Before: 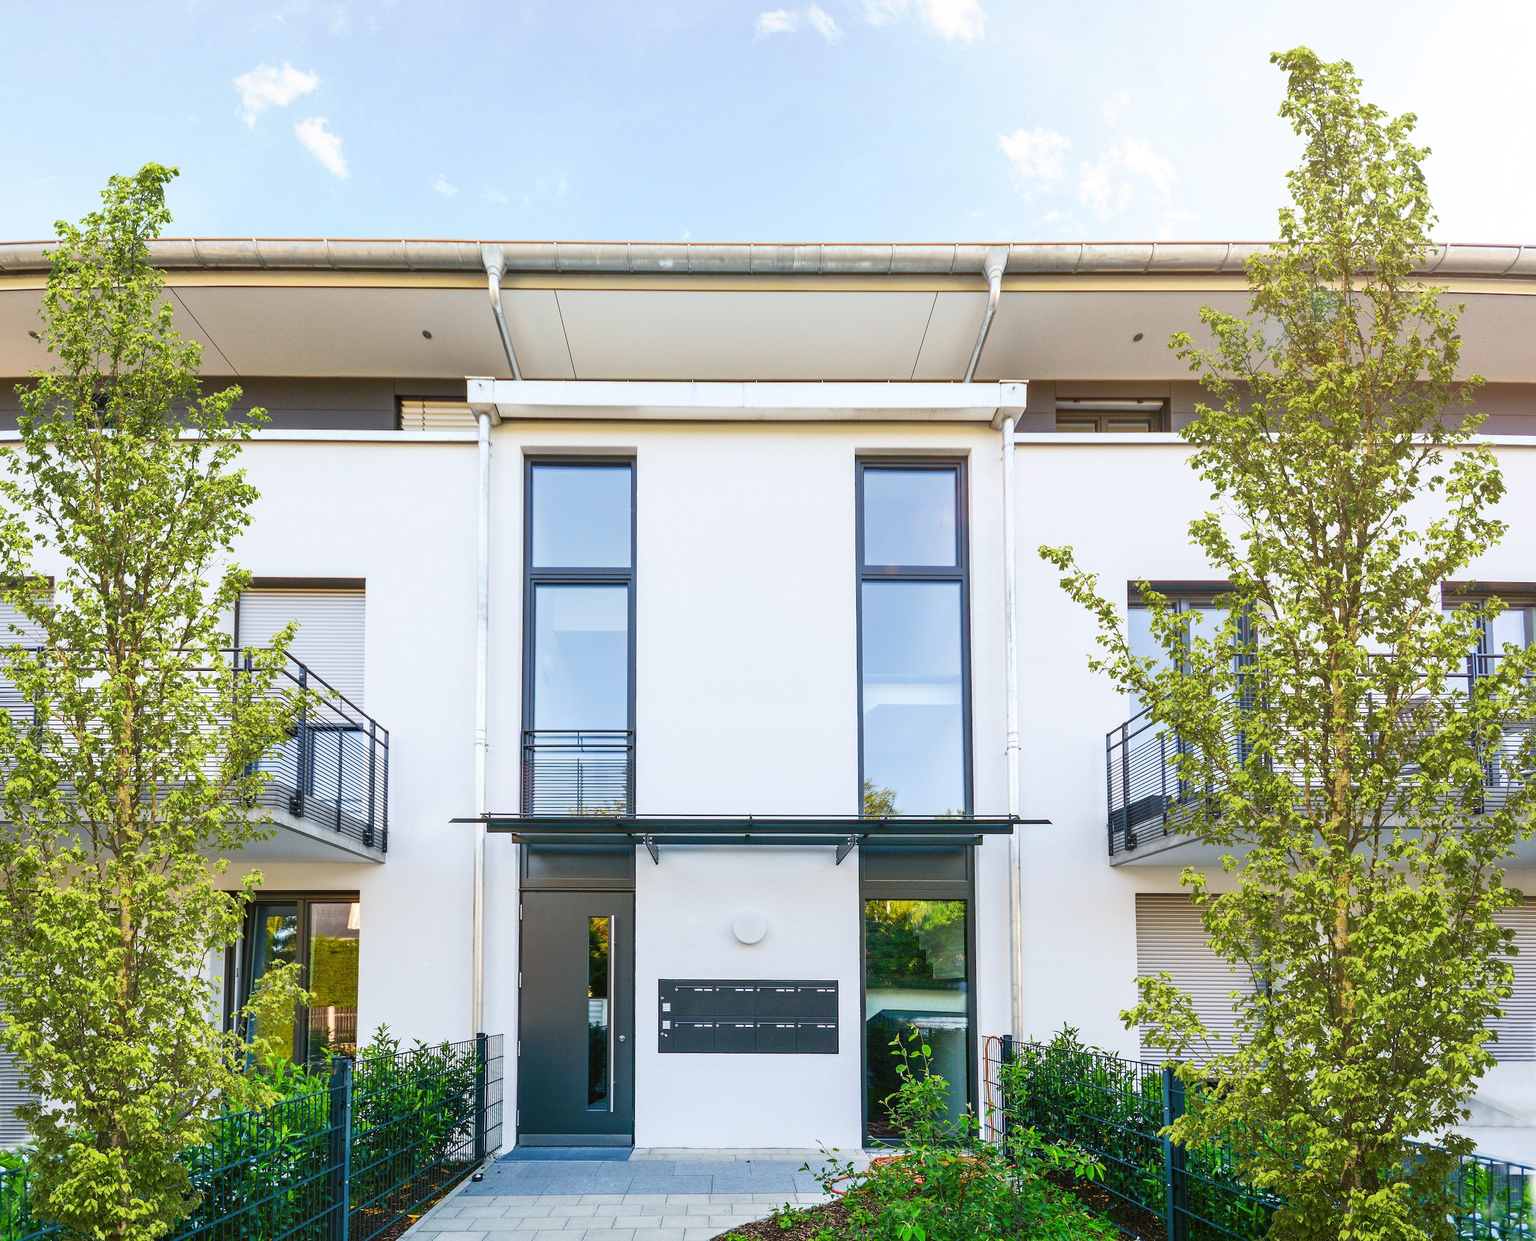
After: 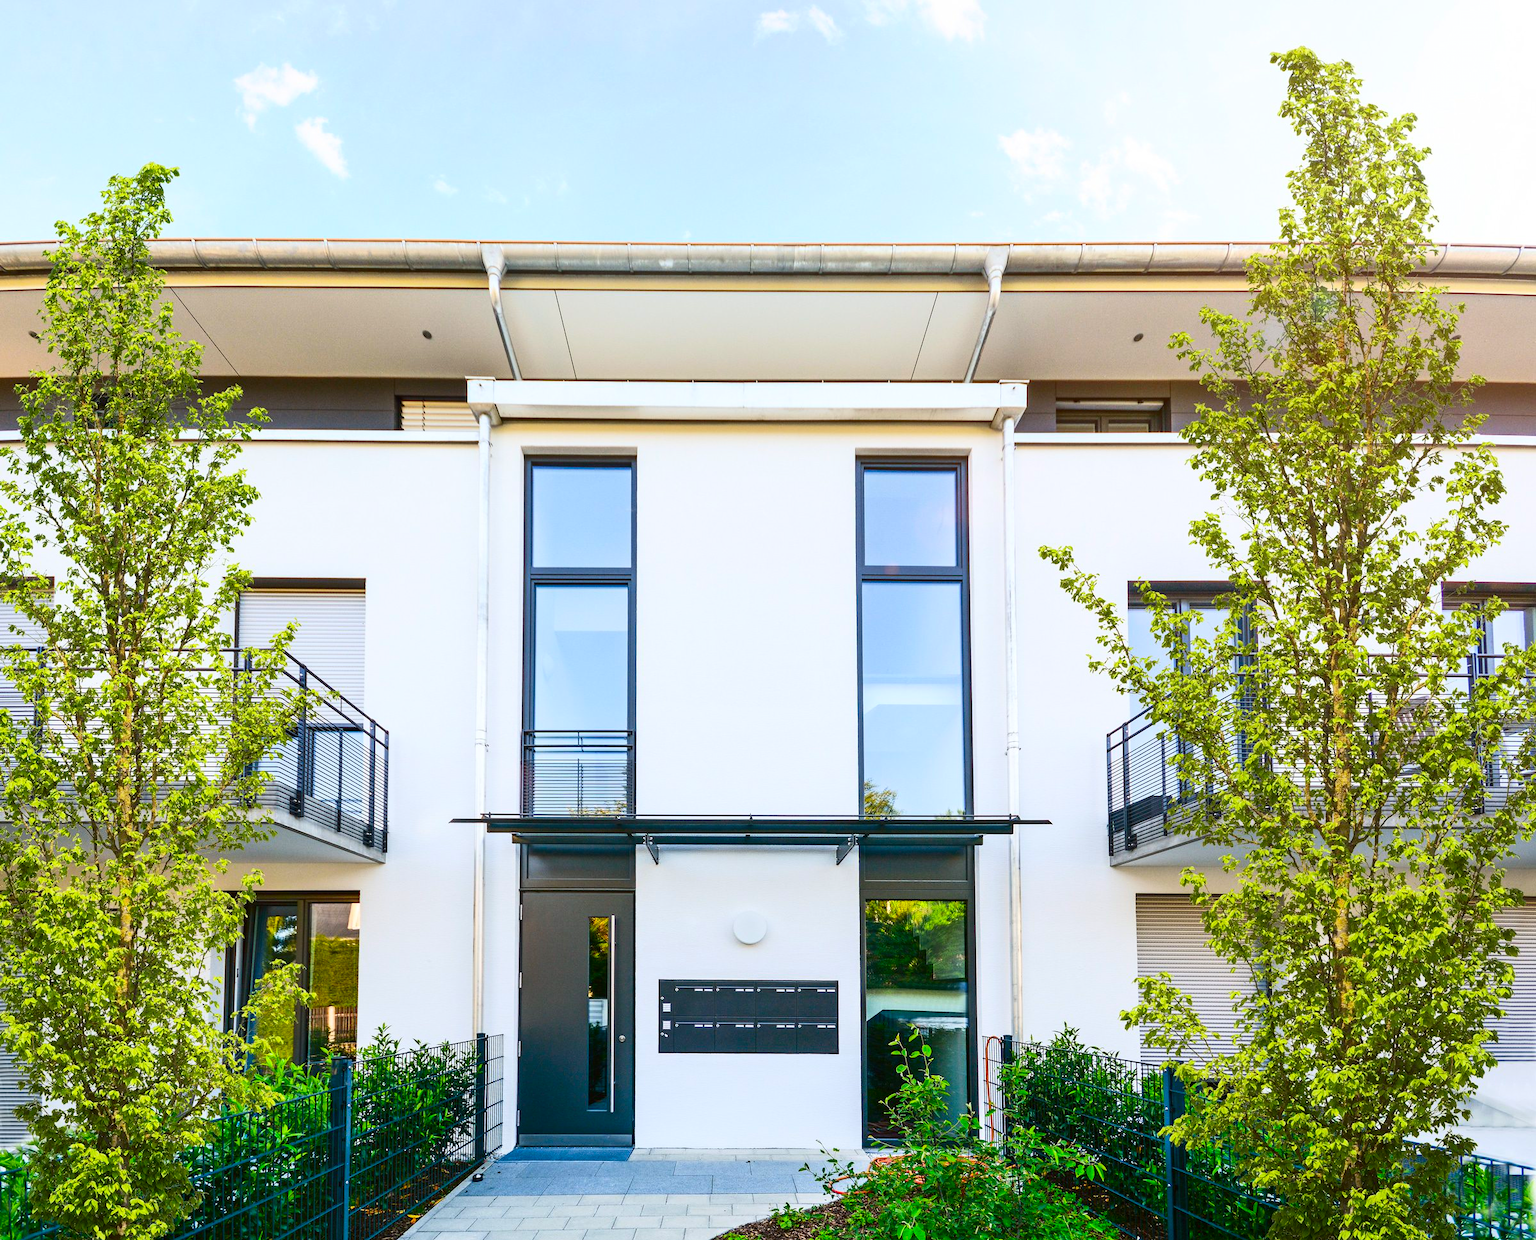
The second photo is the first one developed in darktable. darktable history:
contrast brightness saturation: contrast 0.181, saturation 0.297
